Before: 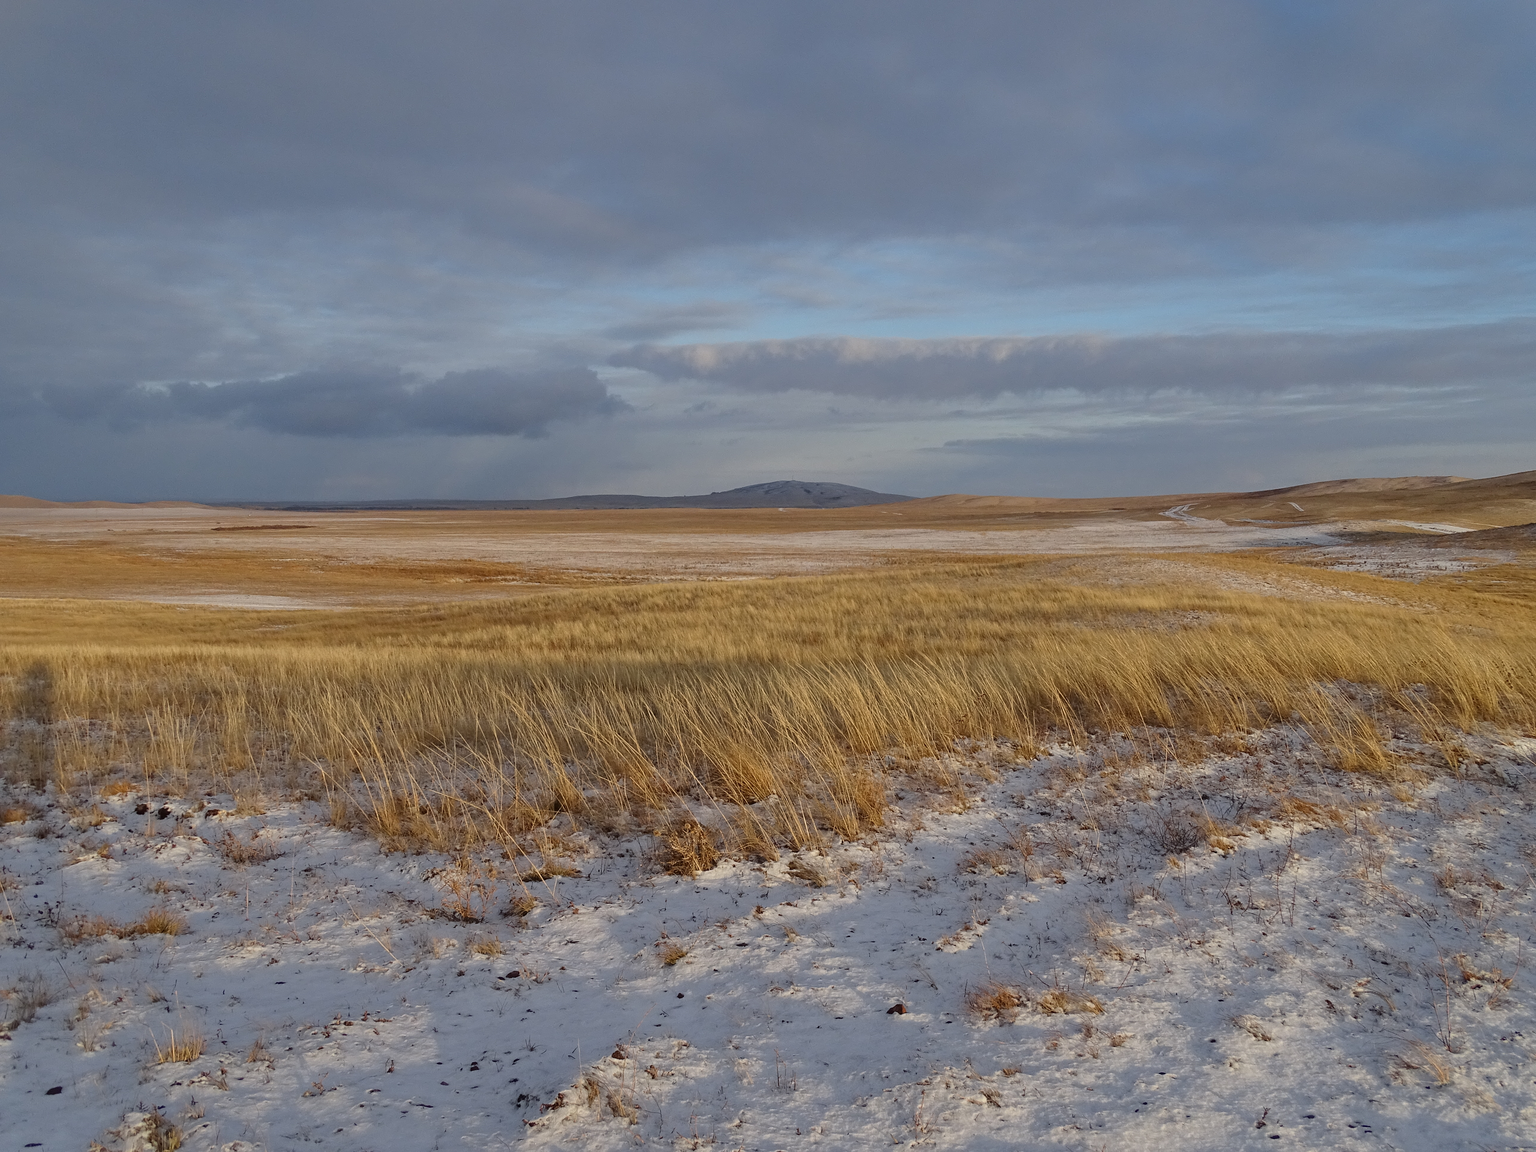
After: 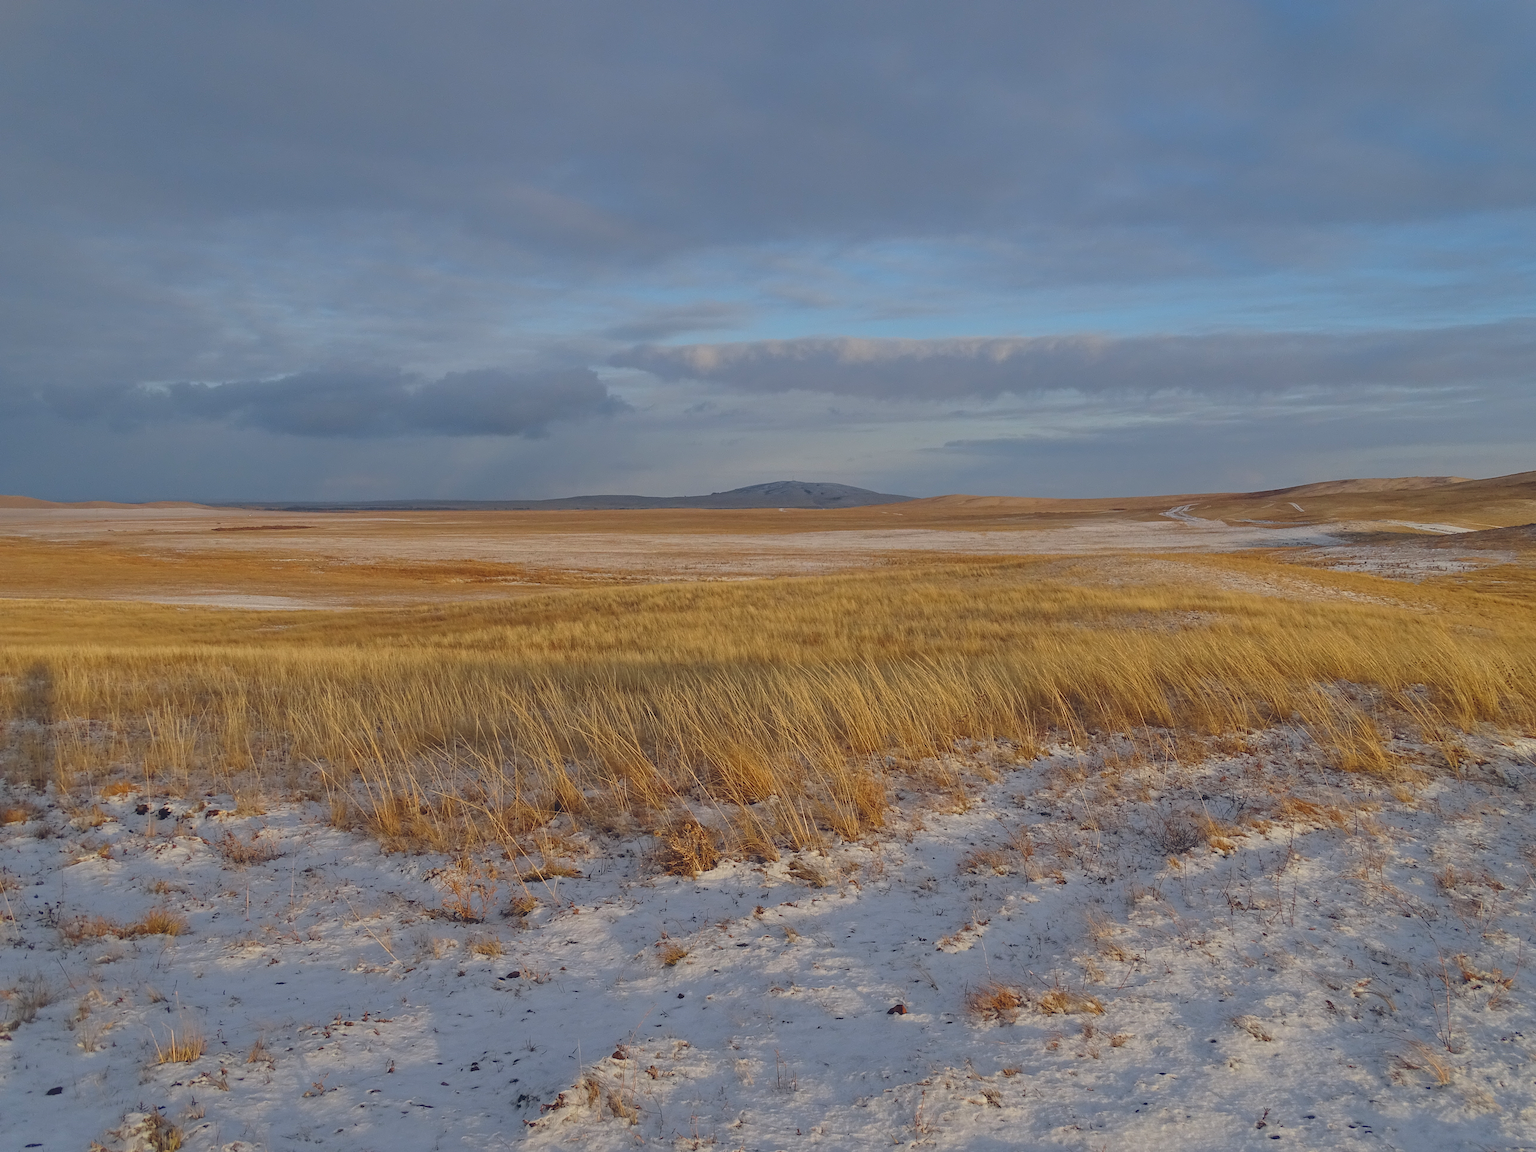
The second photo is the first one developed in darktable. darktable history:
color balance rgb: shadows lift › chroma 3.88%, shadows lift › hue 88.52°, power › hue 214.65°, global offset › chroma 0.1%, global offset › hue 252.4°, contrast 4.45%
contrast brightness saturation: contrast -0.19, saturation 0.19
